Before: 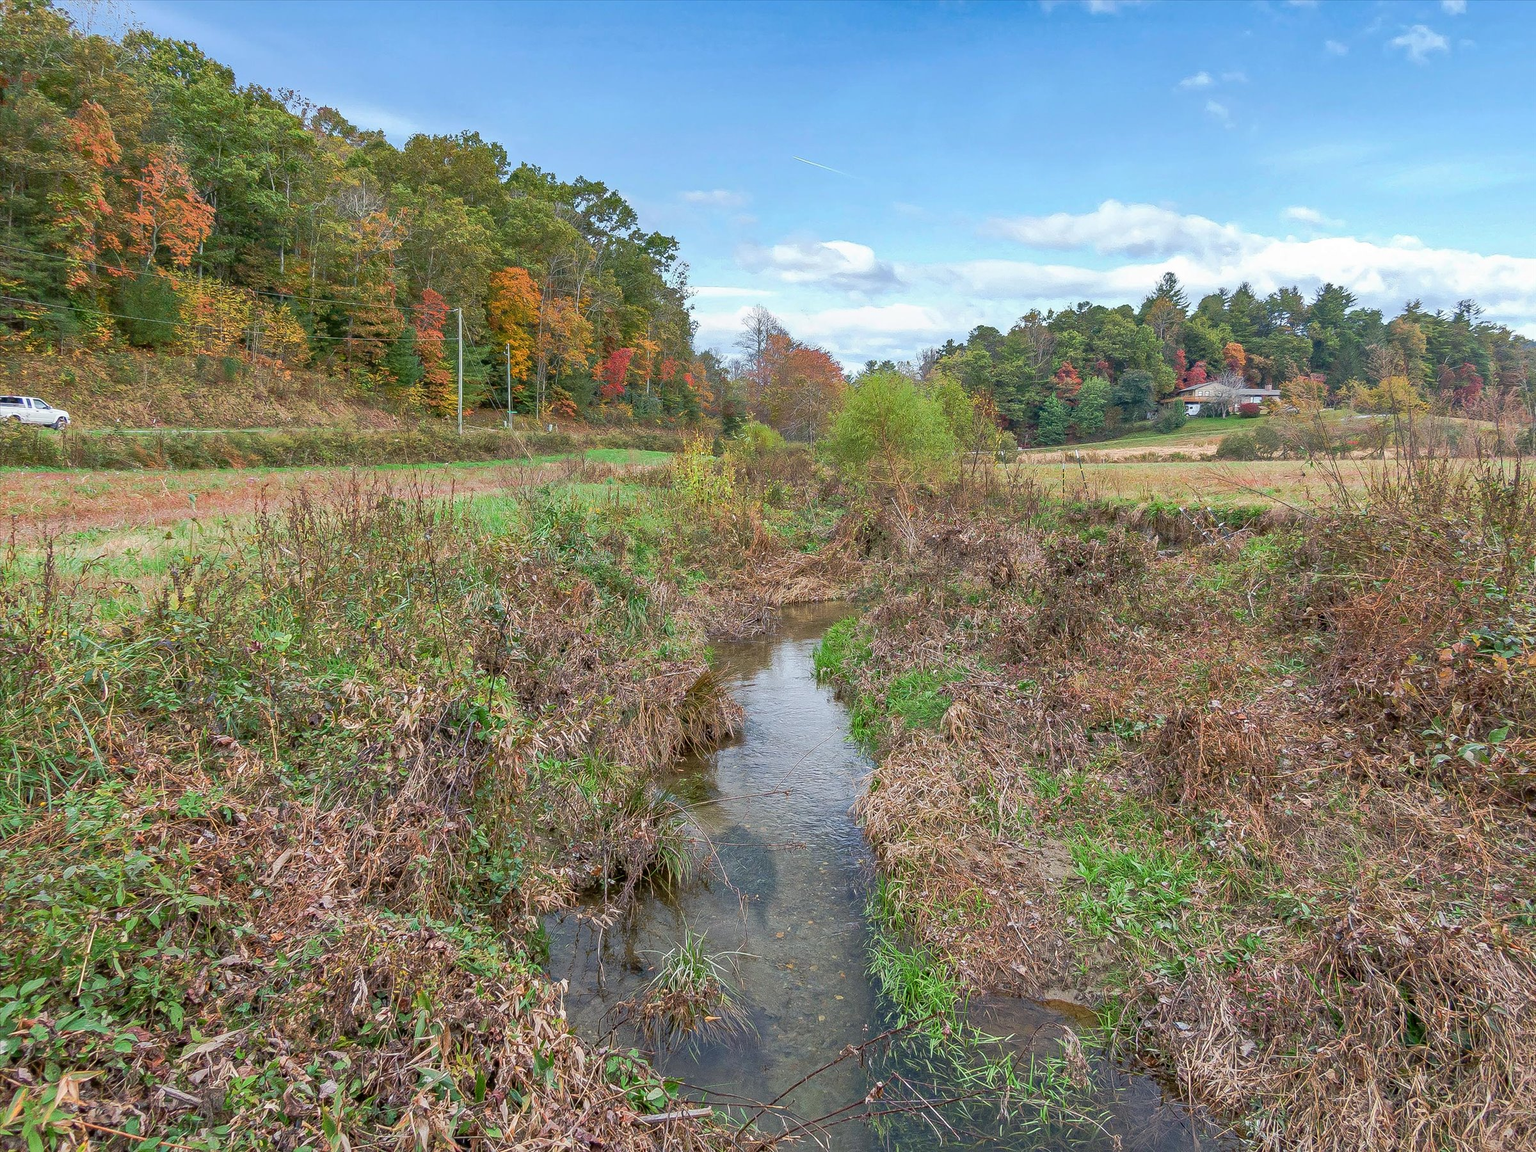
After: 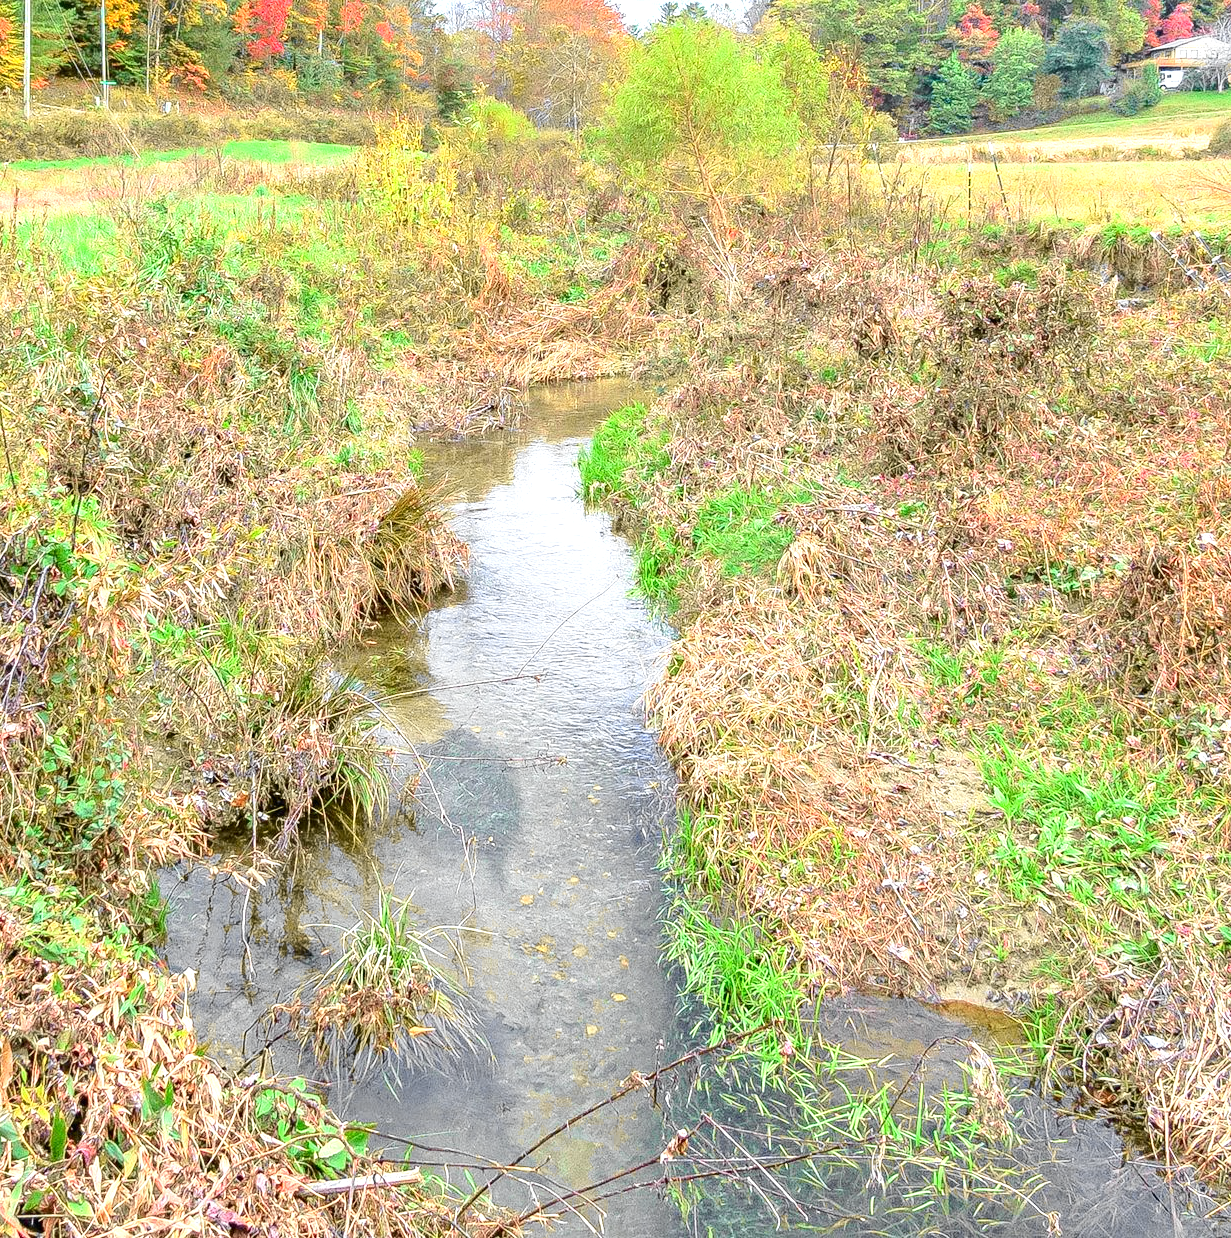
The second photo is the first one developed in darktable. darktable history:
exposure: black level correction 0, exposure 1.326 EV, compensate exposure bias true, compensate highlight preservation false
tone curve: curves: ch0 [(0, 0) (0.071, 0.047) (0.266, 0.26) (0.483, 0.554) (0.753, 0.811) (1, 0.983)]; ch1 [(0, 0) (0.346, 0.307) (0.408, 0.387) (0.463, 0.465) (0.482, 0.493) (0.502, 0.499) (0.517, 0.502) (0.55, 0.548) (0.597, 0.61) (0.651, 0.698) (1, 1)]; ch2 [(0, 0) (0.346, 0.34) (0.434, 0.46) (0.485, 0.494) (0.5, 0.498) (0.517, 0.506) (0.526, 0.545) (0.583, 0.61) (0.625, 0.659) (1, 1)], color space Lab, independent channels, preserve colors none
crop and rotate: left 28.863%, top 31.202%, right 19.809%
